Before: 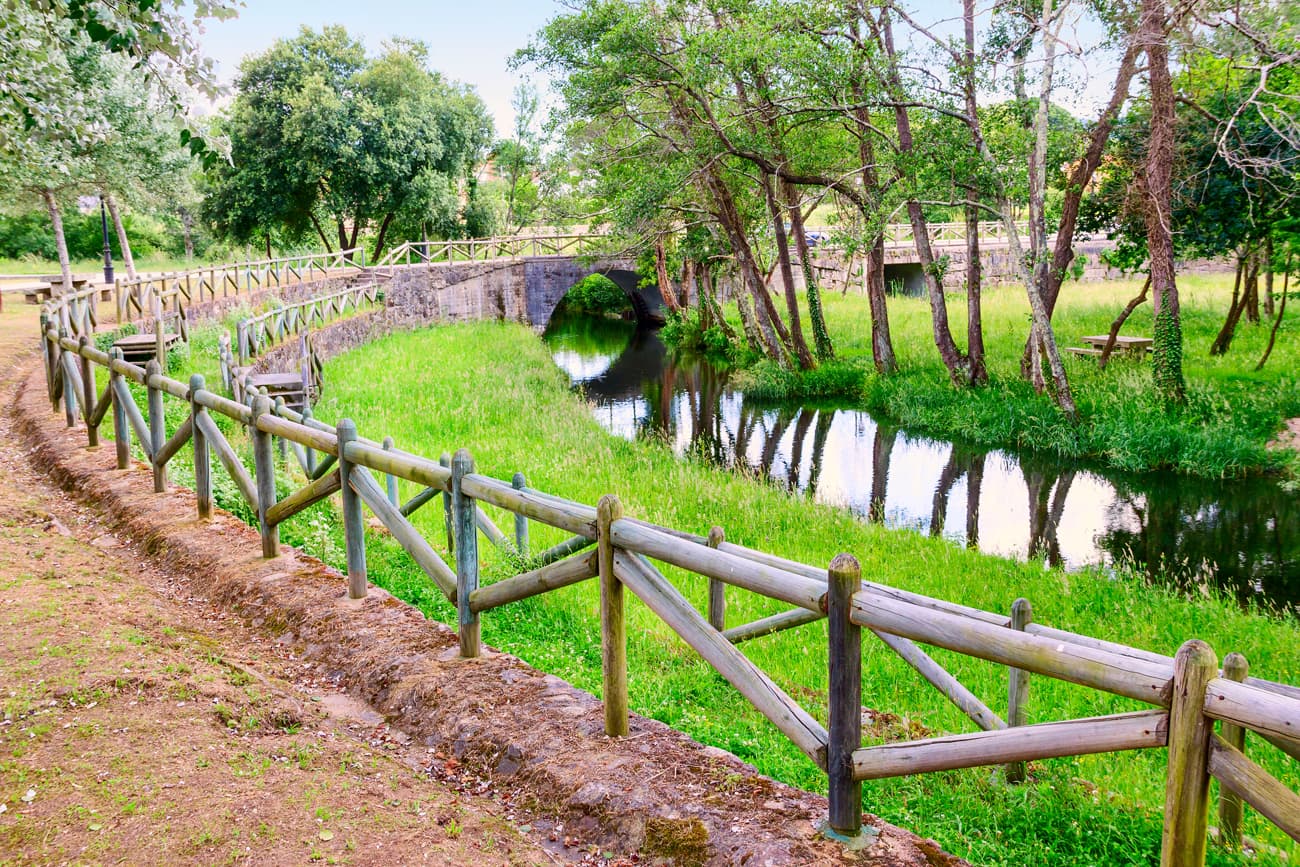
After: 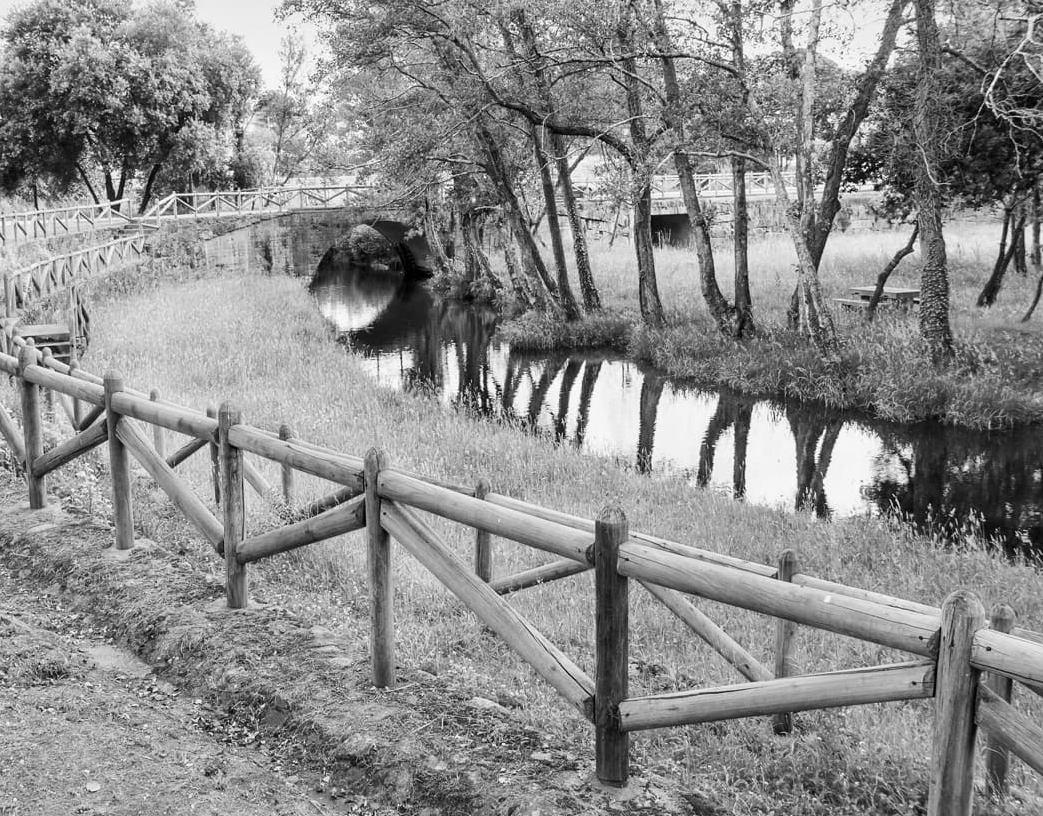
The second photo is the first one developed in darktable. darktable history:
monochrome: a -6.99, b 35.61, size 1.4
crop and rotate: left 17.959%, top 5.771%, right 1.742%
